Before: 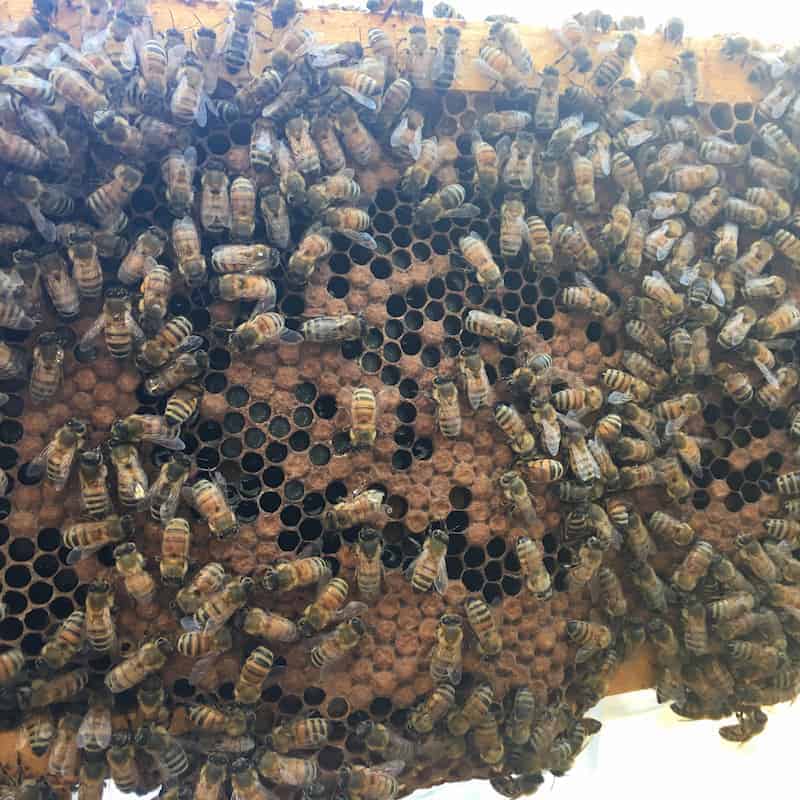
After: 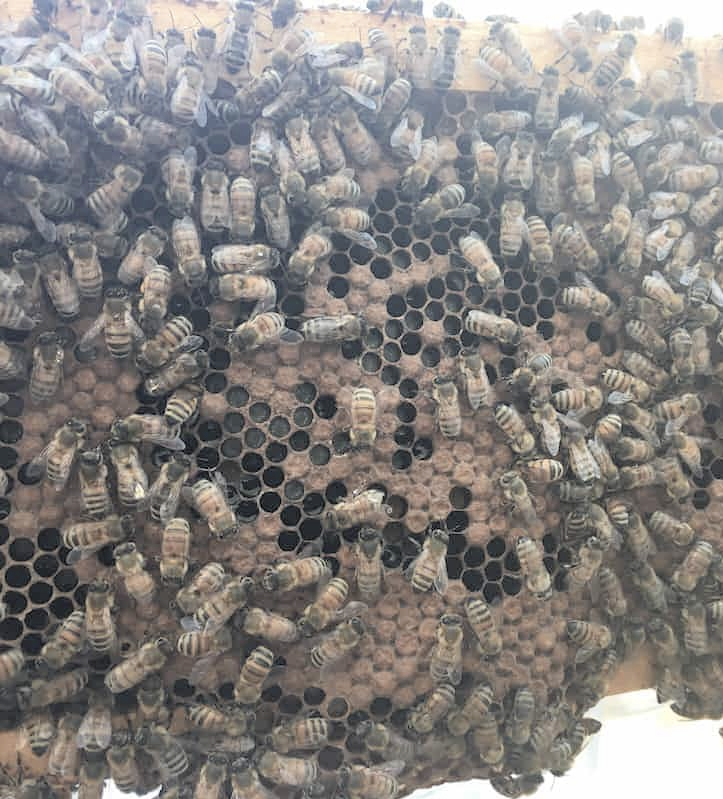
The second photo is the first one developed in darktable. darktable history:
exposure: black level correction 0.001, compensate highlight preservation false
crop: right 9.508%, bottom 0.026%
contrast brightness saturation: brightness 0.183, saturation -0.487
